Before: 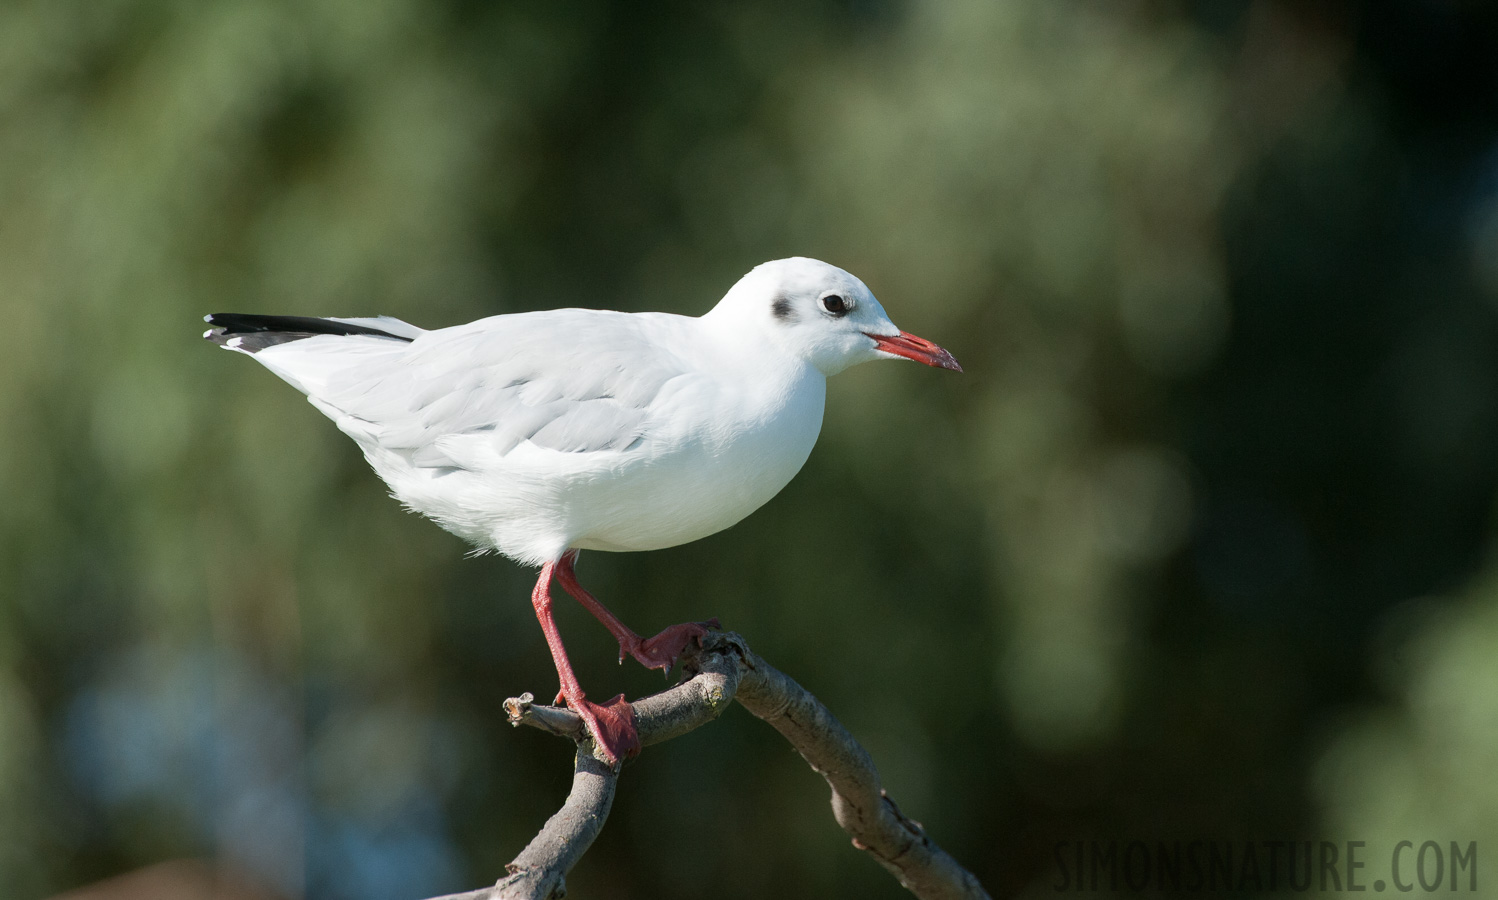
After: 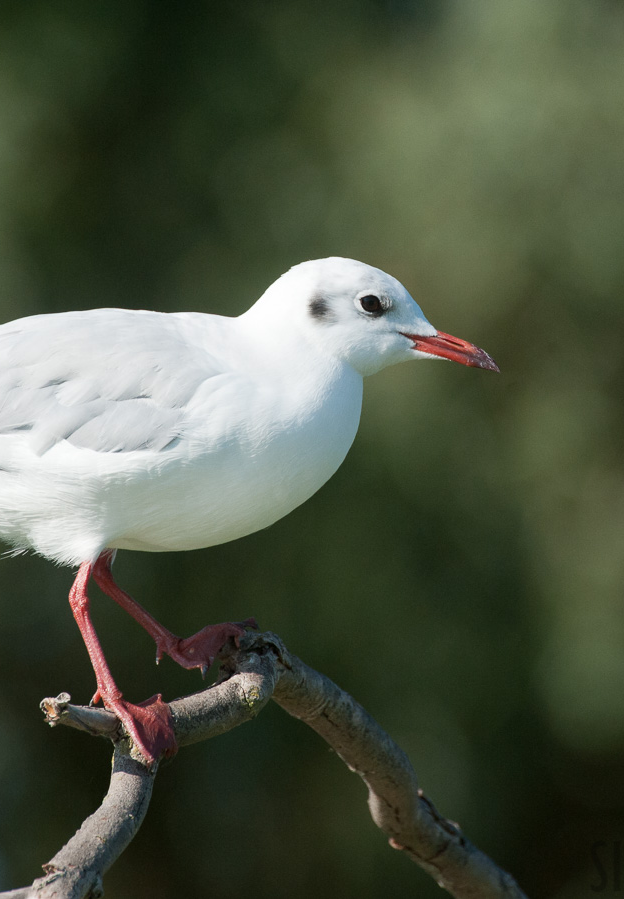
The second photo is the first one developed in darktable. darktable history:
crop: left 30.965%, right 27.336%
